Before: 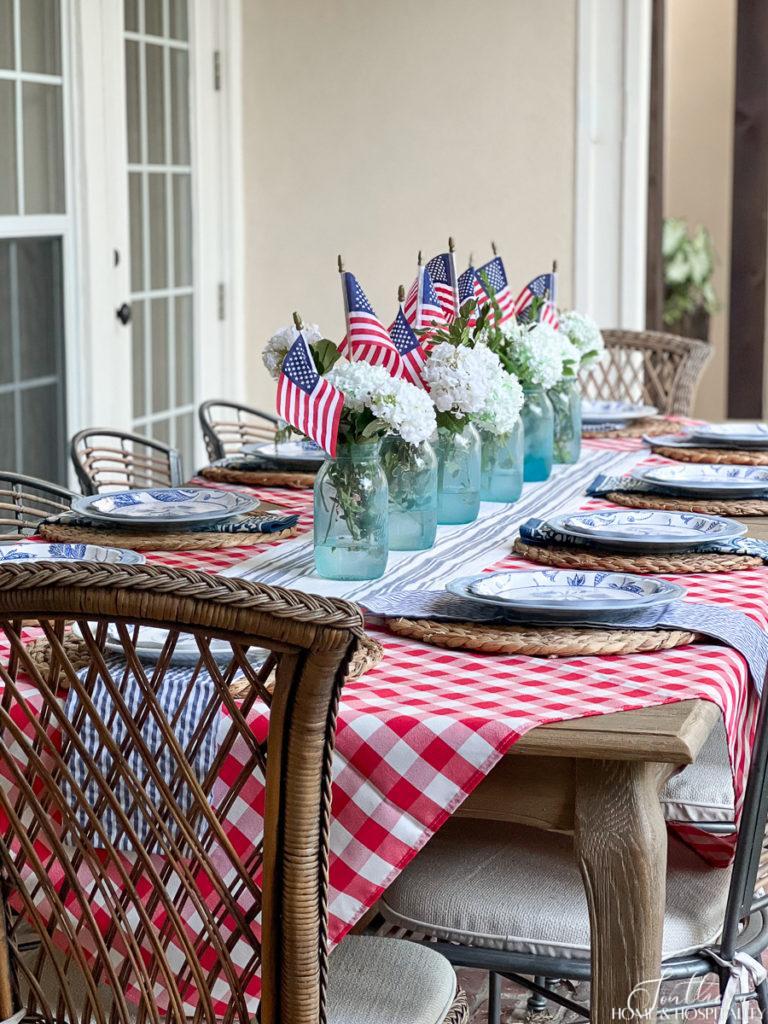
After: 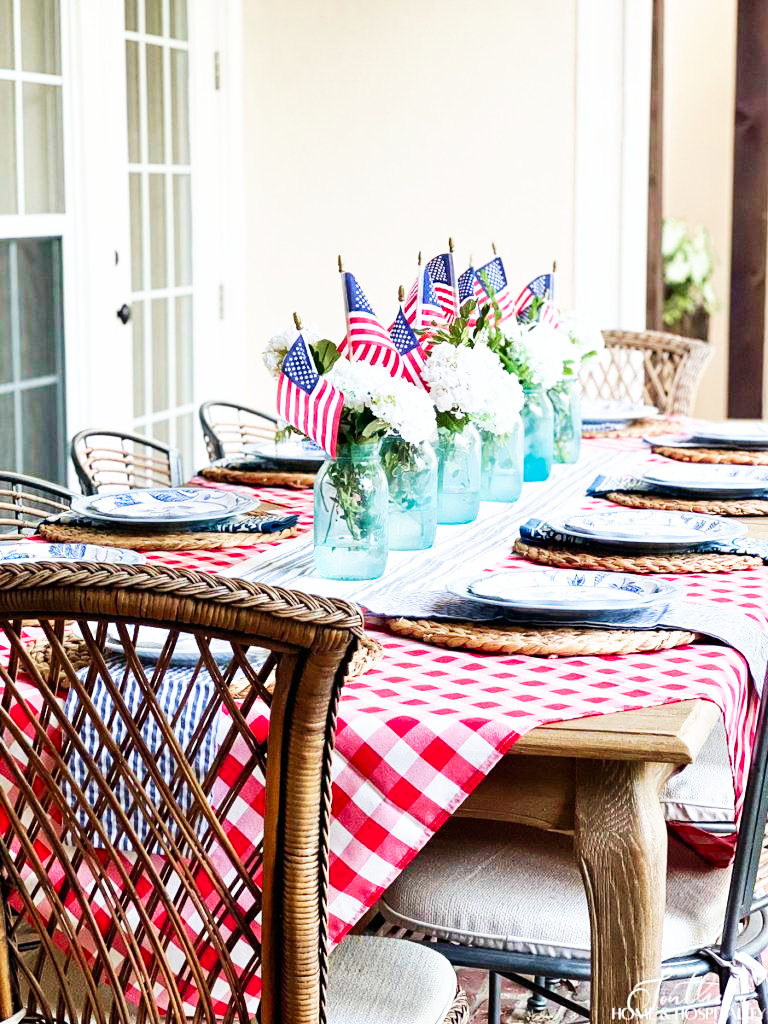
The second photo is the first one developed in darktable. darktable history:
velvia: strength 30%
base curve: curves: ch0 [(0, 0) (0.007, 0.004) (0.027, 0.03) (0.046, 0.07) (0.207, 0.54) (0.442, 0.872) (0.673, 0.972) (1, 1)], preserve colors none
